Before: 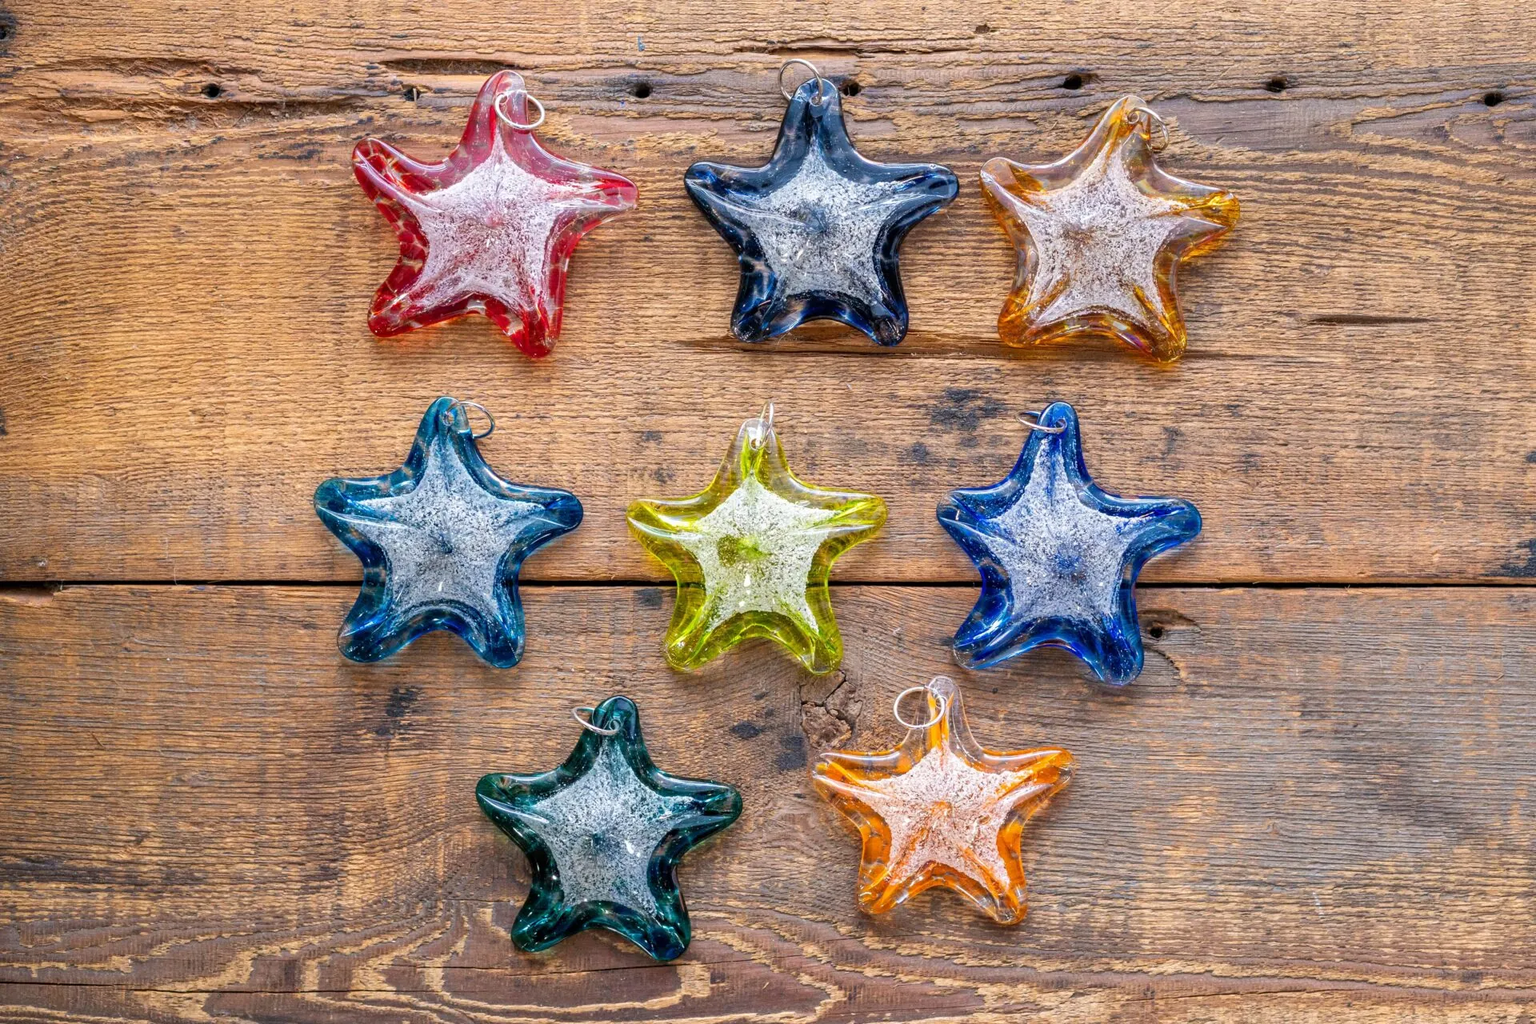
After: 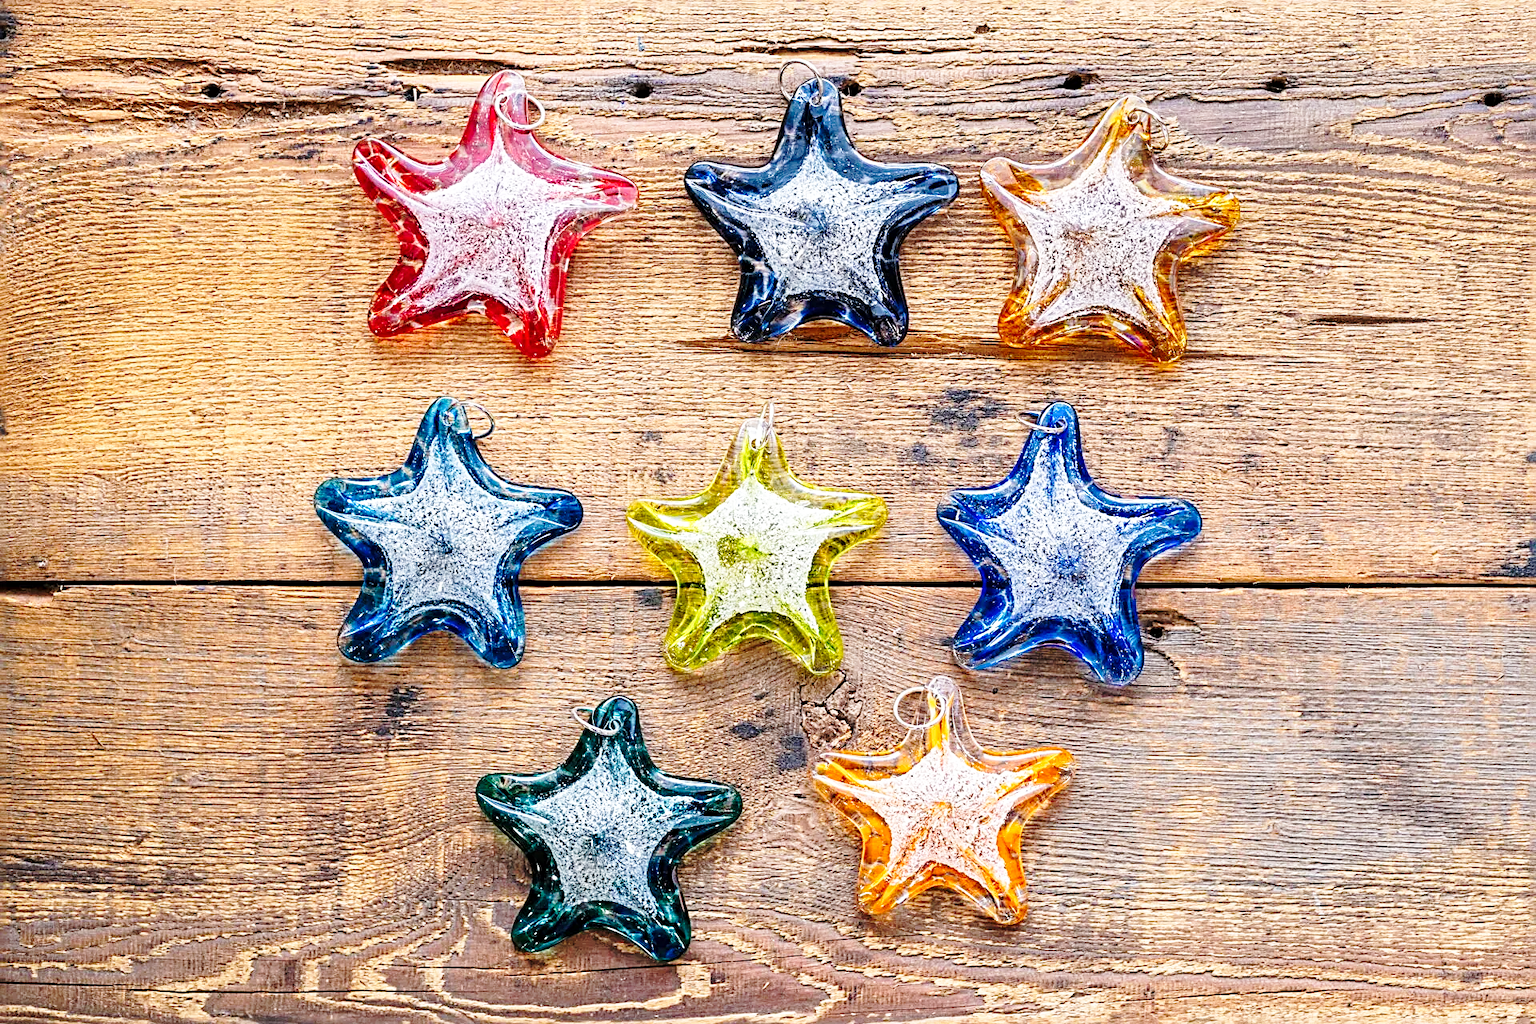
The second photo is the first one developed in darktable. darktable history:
base curve: curves: ch0 [(0, 0) (0.036, 0.037) (0.121, 0.228) (0.46, 0.76) (0.859, 0.983) (1, 1)], preserve colors none
sharpen: radius 3.004, amount 0.758
